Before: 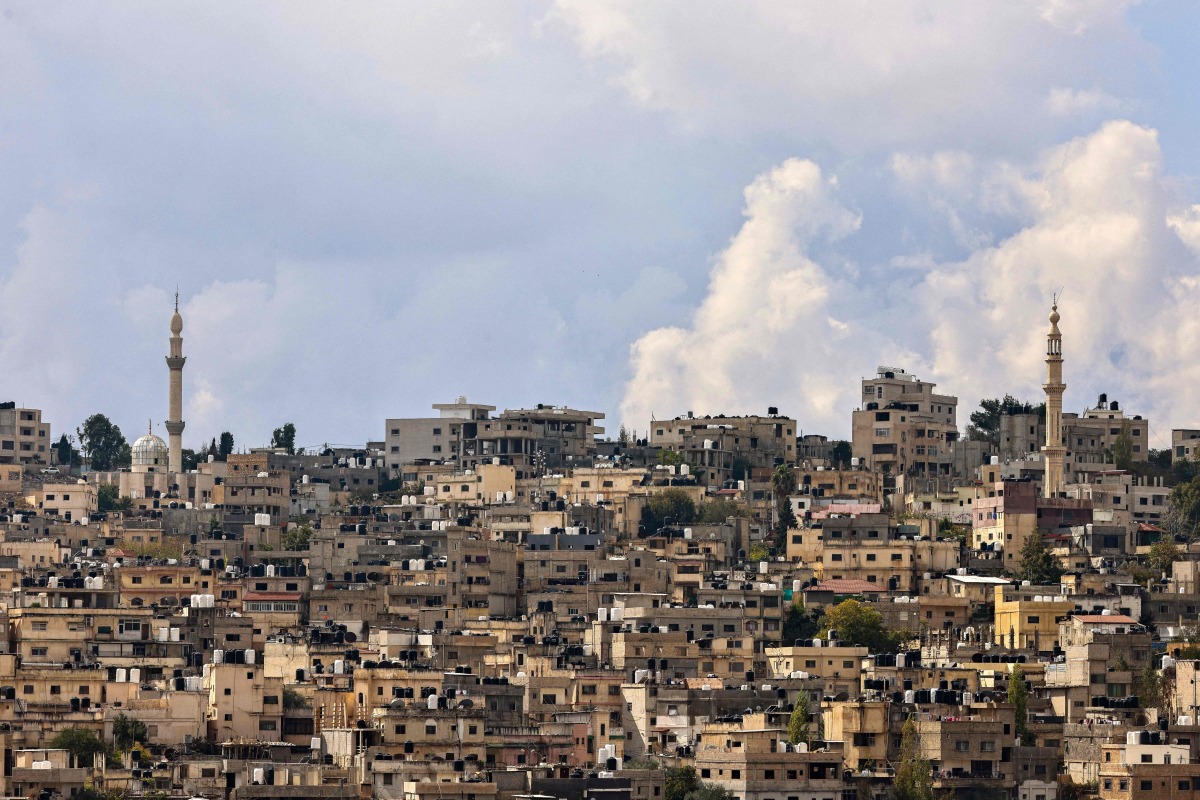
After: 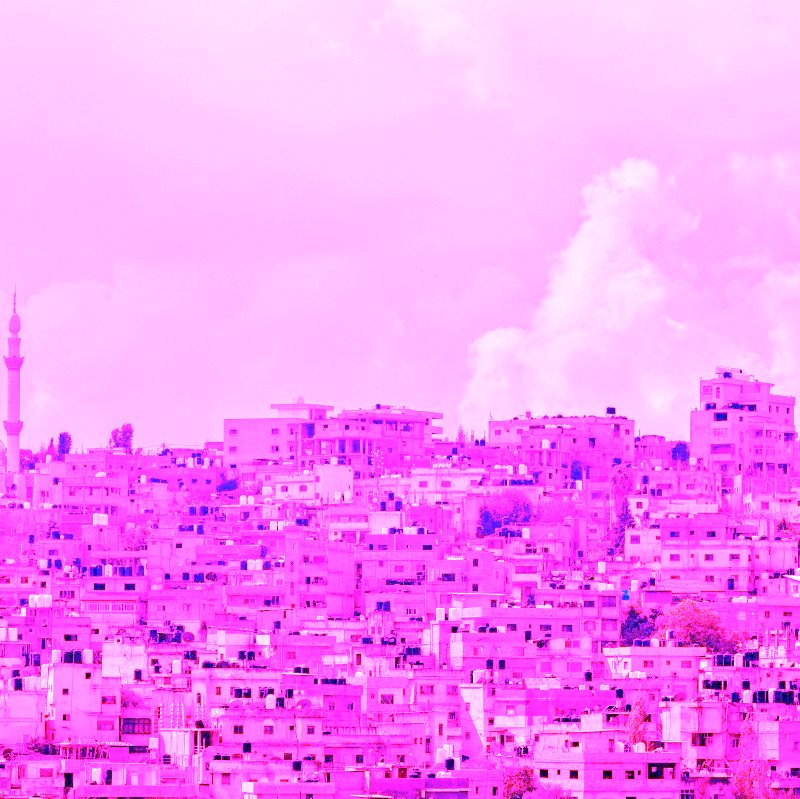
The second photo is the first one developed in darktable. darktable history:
crop and rotate: left 13.537%, right 19.796%
white balance: red 8, blue 8
